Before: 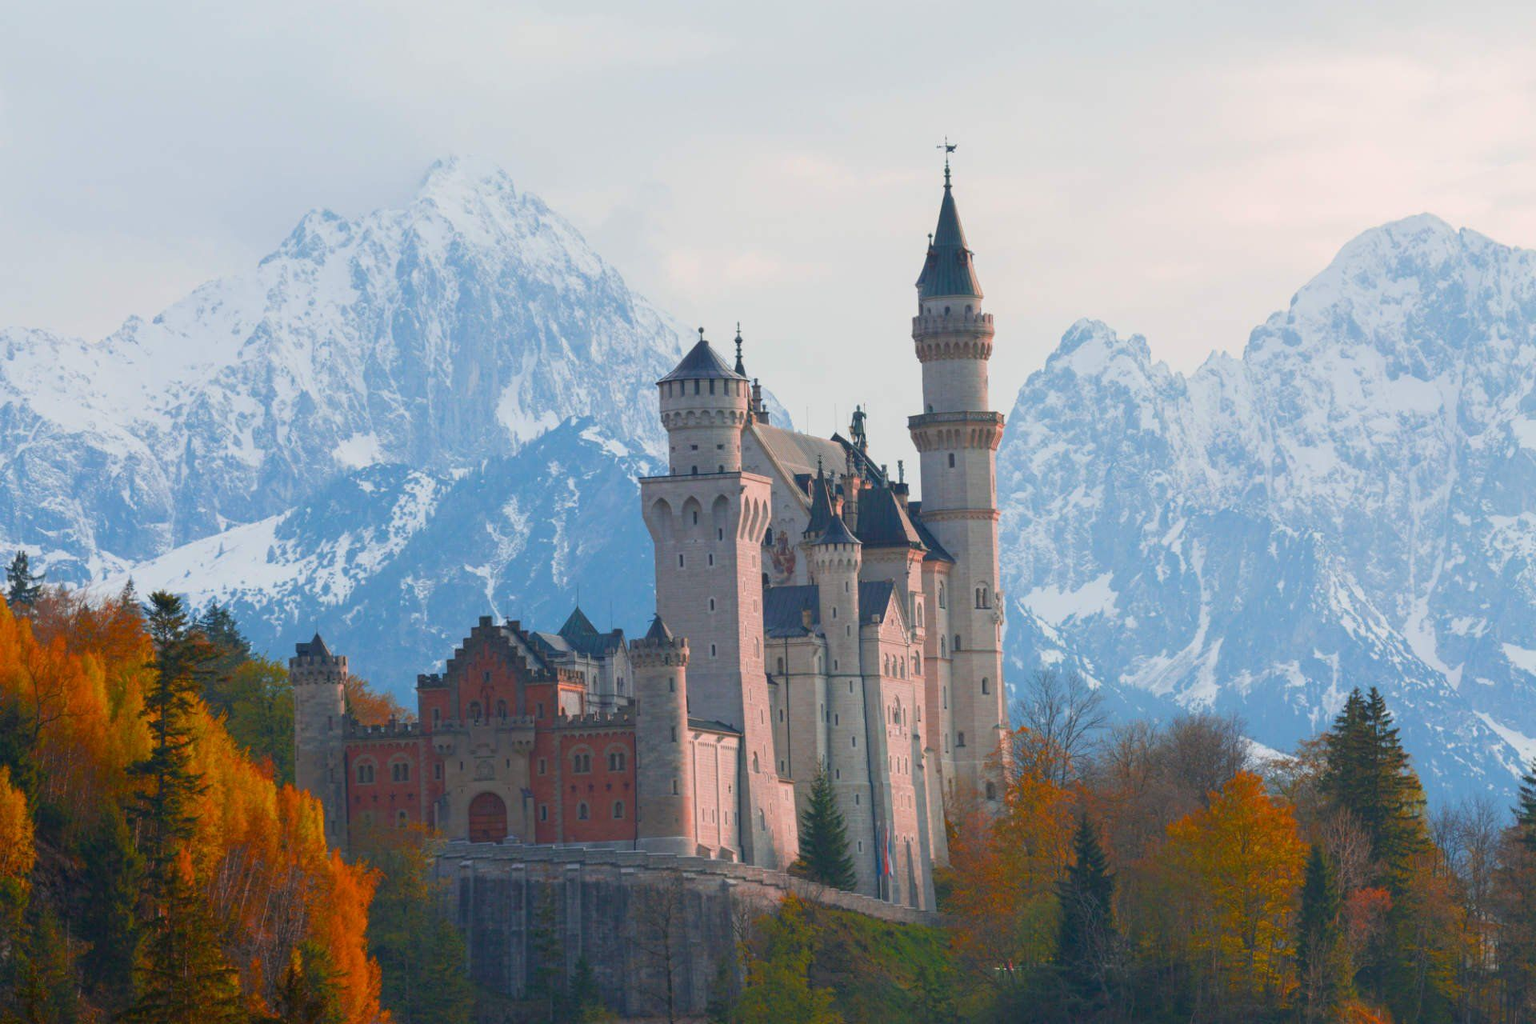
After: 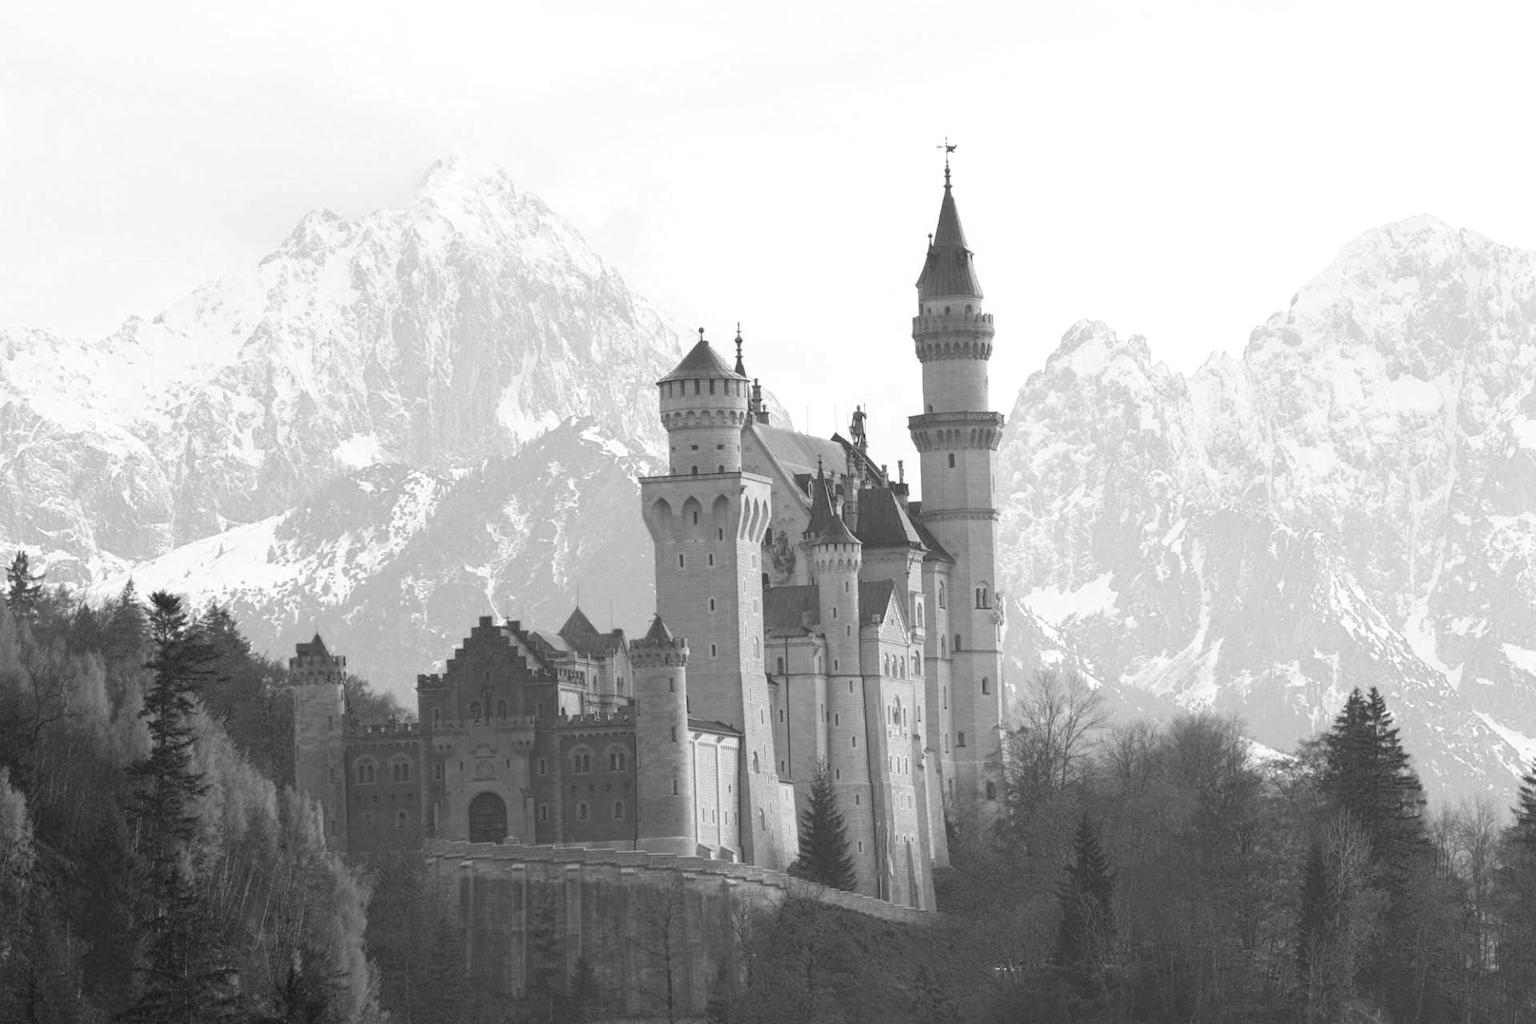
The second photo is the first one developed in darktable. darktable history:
exposure: black level correction 0, exposure 0.5 EV, compensate highlight preservation false
color calibration: output gray [0.25, 0.35, 0.4, 0], x 0.383, y 0.372, temperature 3905.17 K
